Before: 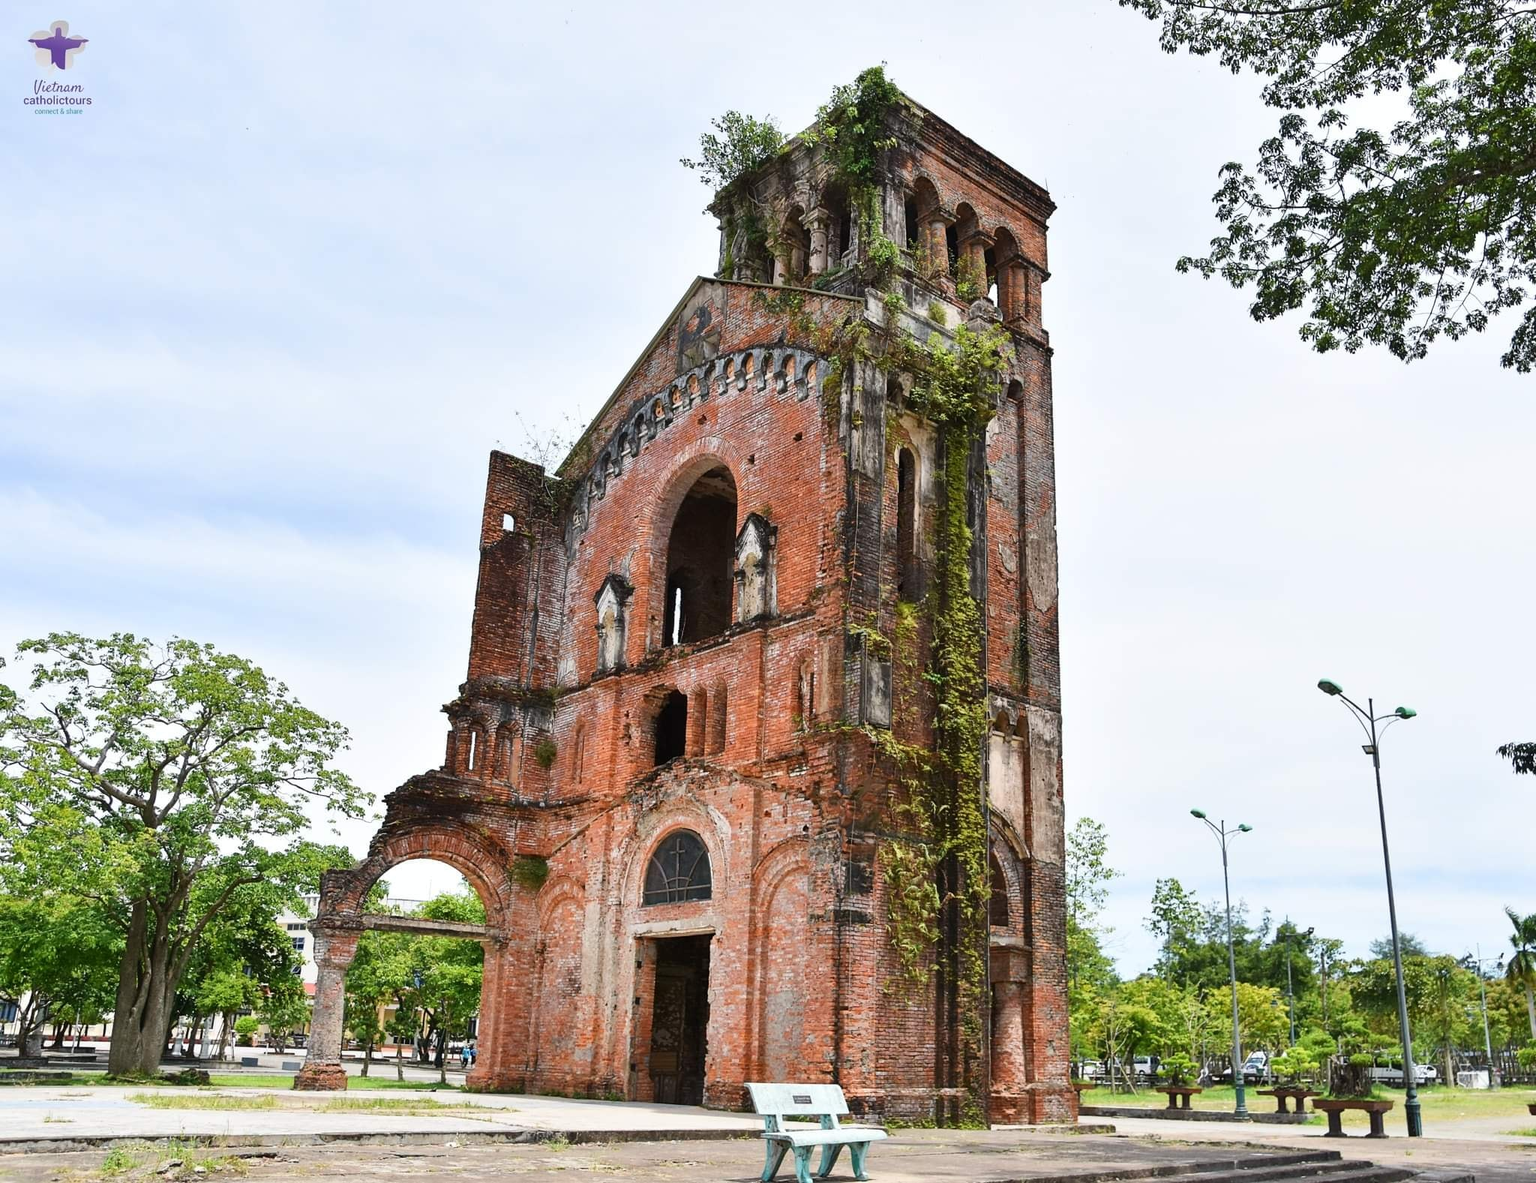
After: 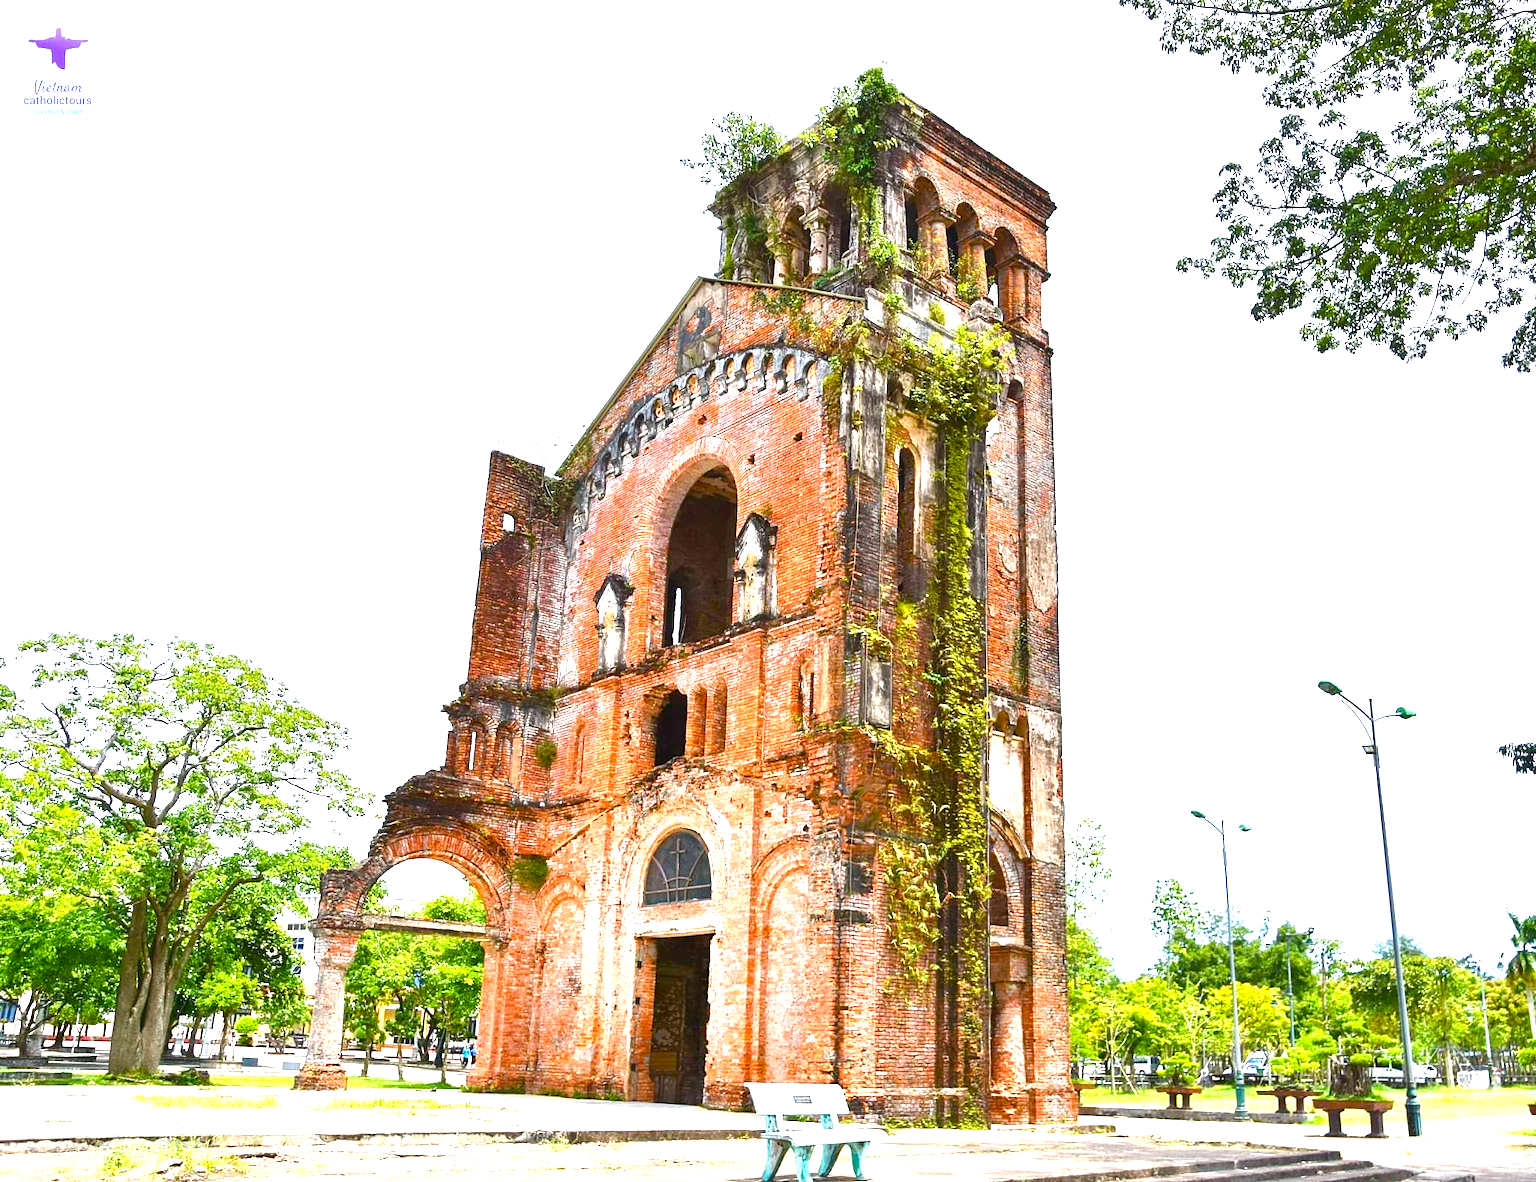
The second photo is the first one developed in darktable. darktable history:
color balance rgb: linear chroma grading › global chroma 14.536%, perceptual saturation grading › global saturation 20%, perceptual saturation grading › highlights -13.918%, perceptual saturation grading › shadows 49.438%
exposure: black level correction 0, exposure 1.472 EV, compensate highlight preservation false
